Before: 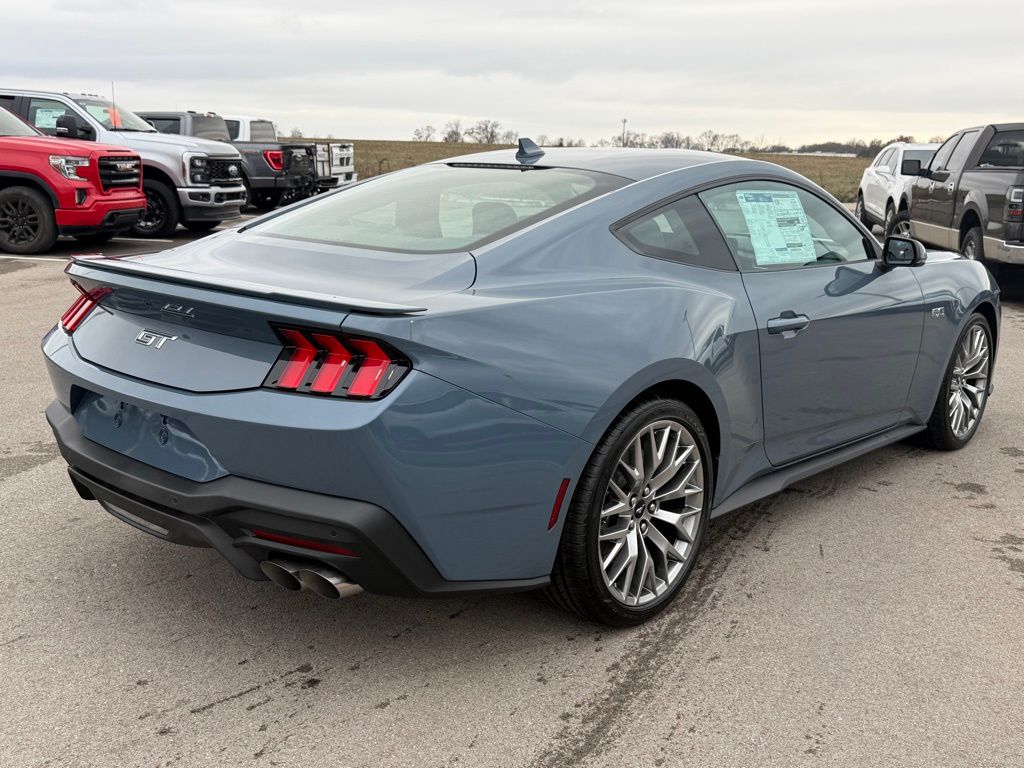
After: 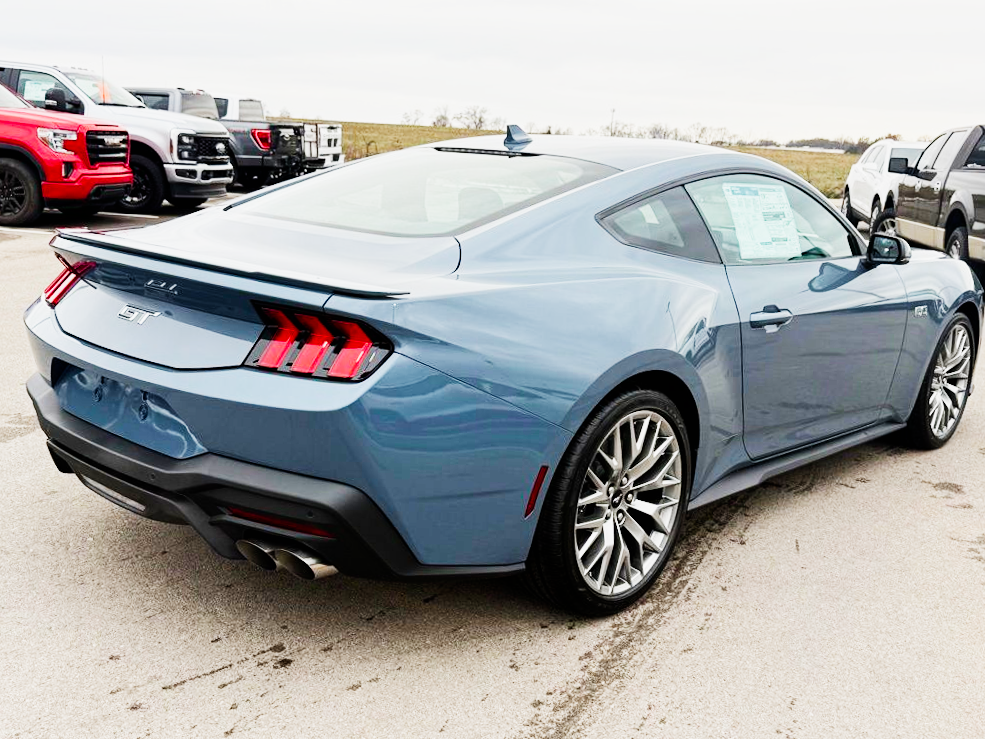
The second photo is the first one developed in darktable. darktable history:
sigmoid: contrast 1.6, skew -0.2, preserve hue 0%, red attenuation 0.1, red rotation 0.035, green attenuation 0.1, green rotation -0.017, blue attenuation 0.15, blue rotation -0.052, base primaries Rec2020
color balance rgb: linear chroma grading › shadows -10%, linear chroma grading › global chroma 20%, perceptual saturation grading › global saturation 15%, perceptual brilliance grading › global brilliance 30%, perceptual brilliance grading › highlights 12%, perceptual brilliance grading › mid-tones 24%, global vibrance 20%
crop and rotate: angle -1.69°
